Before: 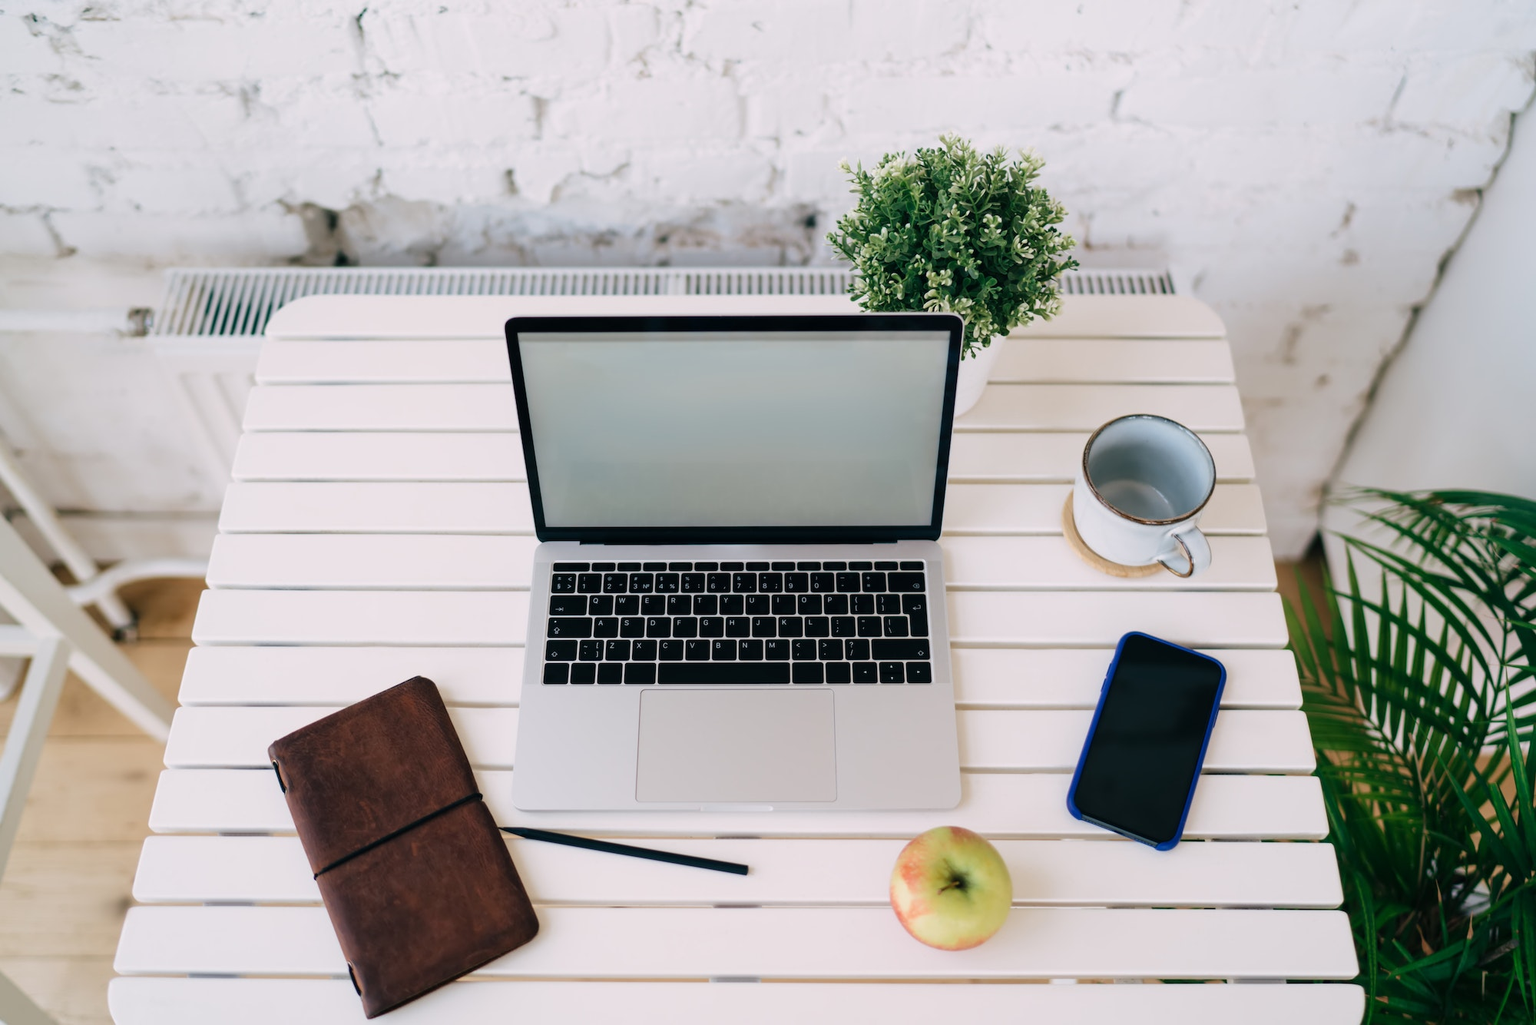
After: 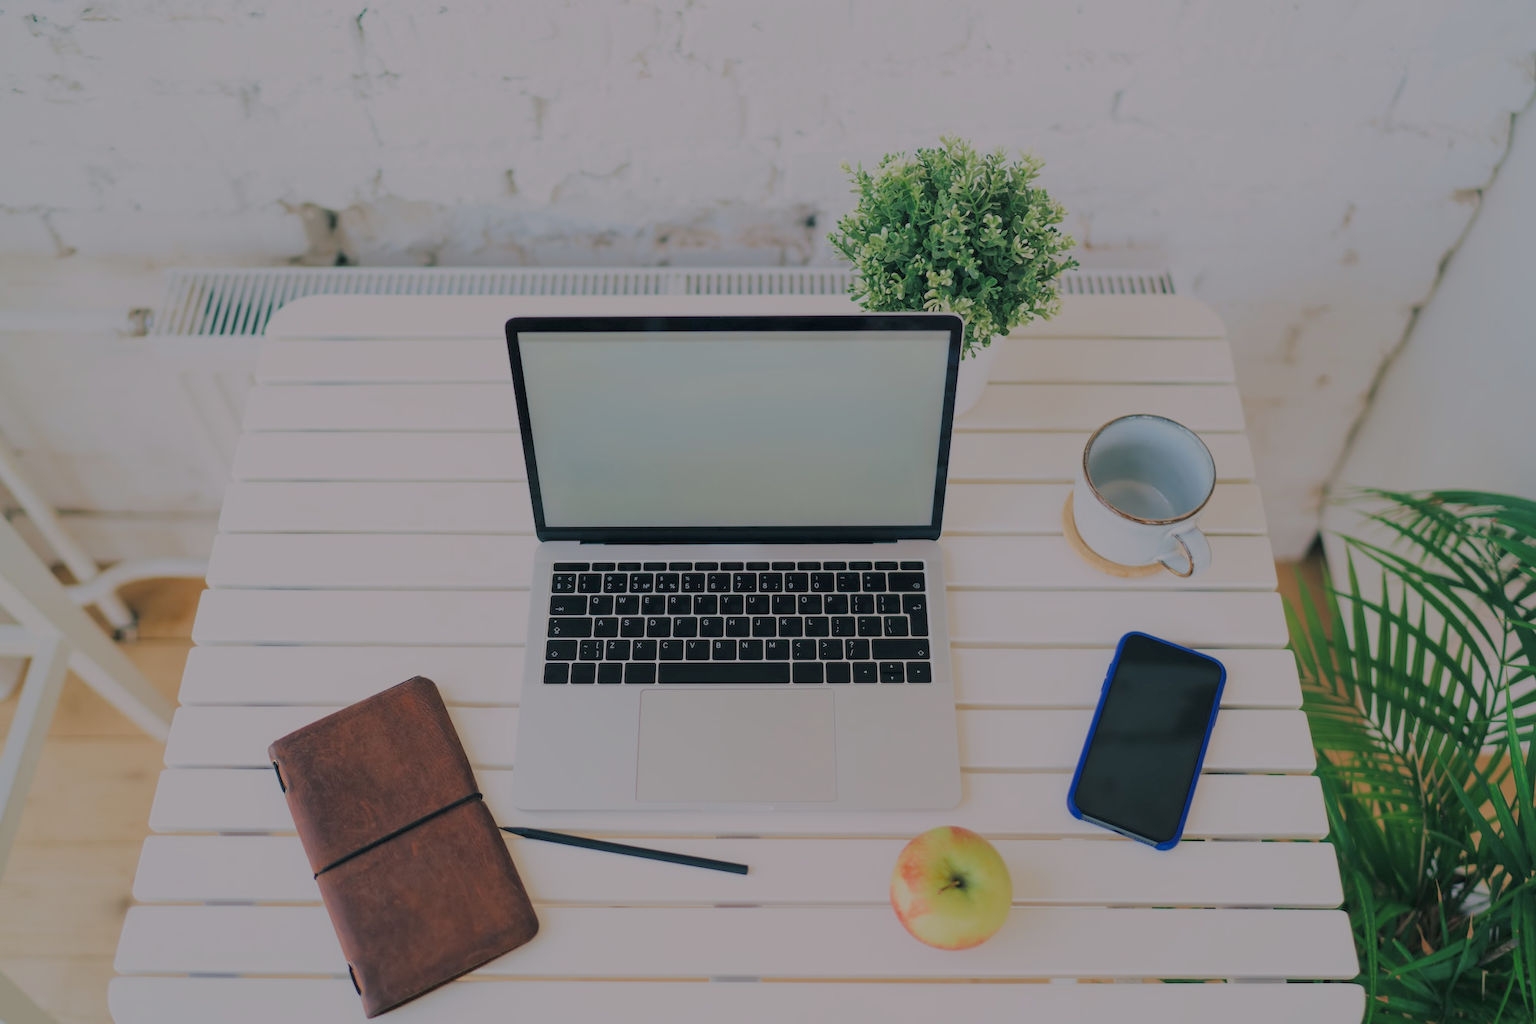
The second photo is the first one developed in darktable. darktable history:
filmic rgb: black relative exposure -13.92 EV, white relative exposure 8 EV, threshold 5.99 EV, hardness 3.73, latitude 50.03%, contrast 0.51, color science v6 (2022), enable highlight reconstruction true
